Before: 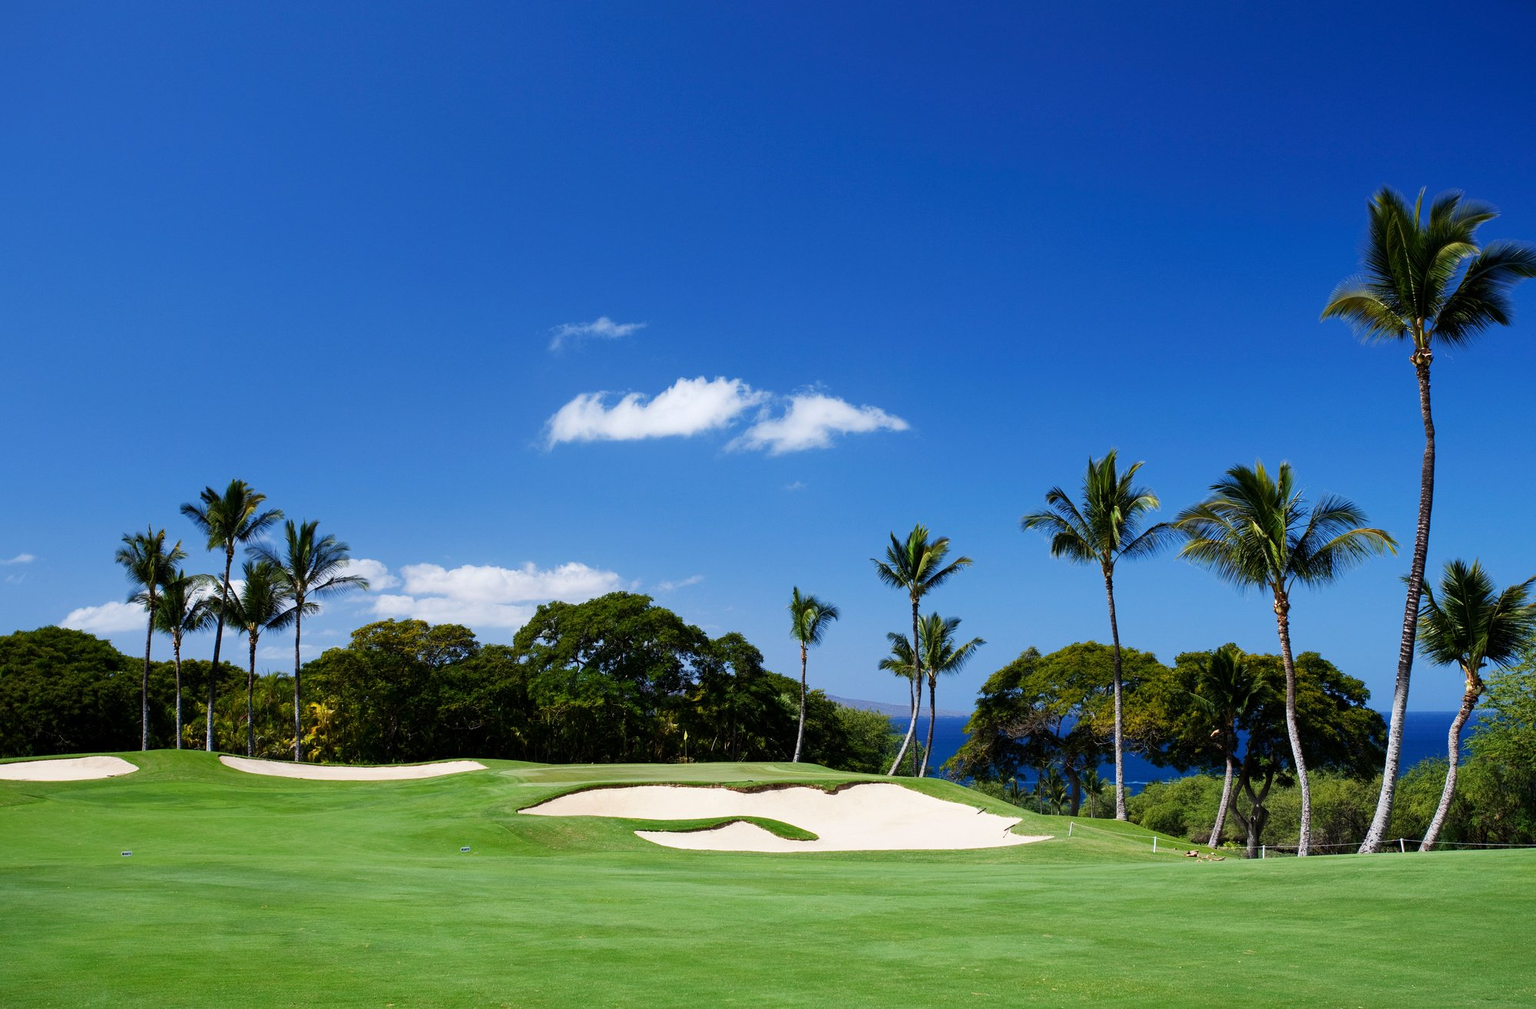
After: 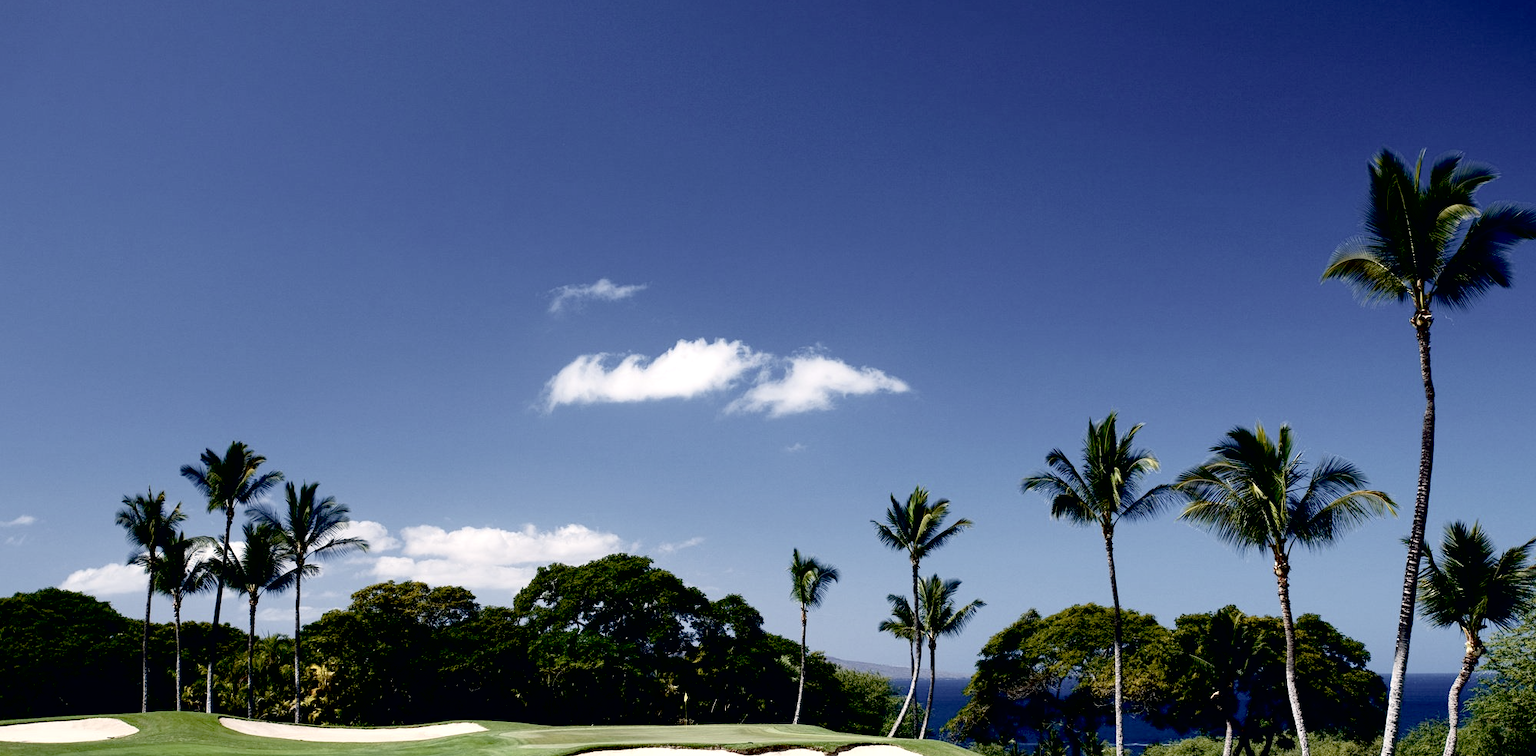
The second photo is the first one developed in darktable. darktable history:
crop: top 3.857%, bottom 21.132%
exposure: black level correction 0.031, exposure 0.304 EV, compensate highlight preservation false
color correction: highlights a* 2.75, highlights b* 5, shadows a* -2.04, shadows b* -4.84, saturation 0.8
contrast brightness saturation: contrast 0.1, saturation -0.36
